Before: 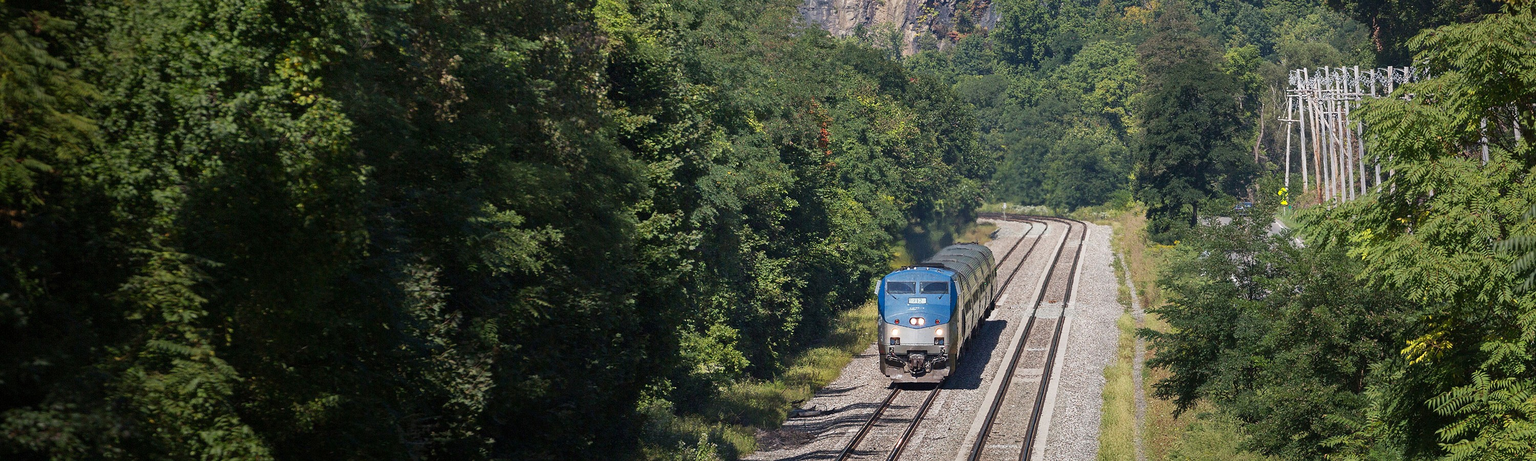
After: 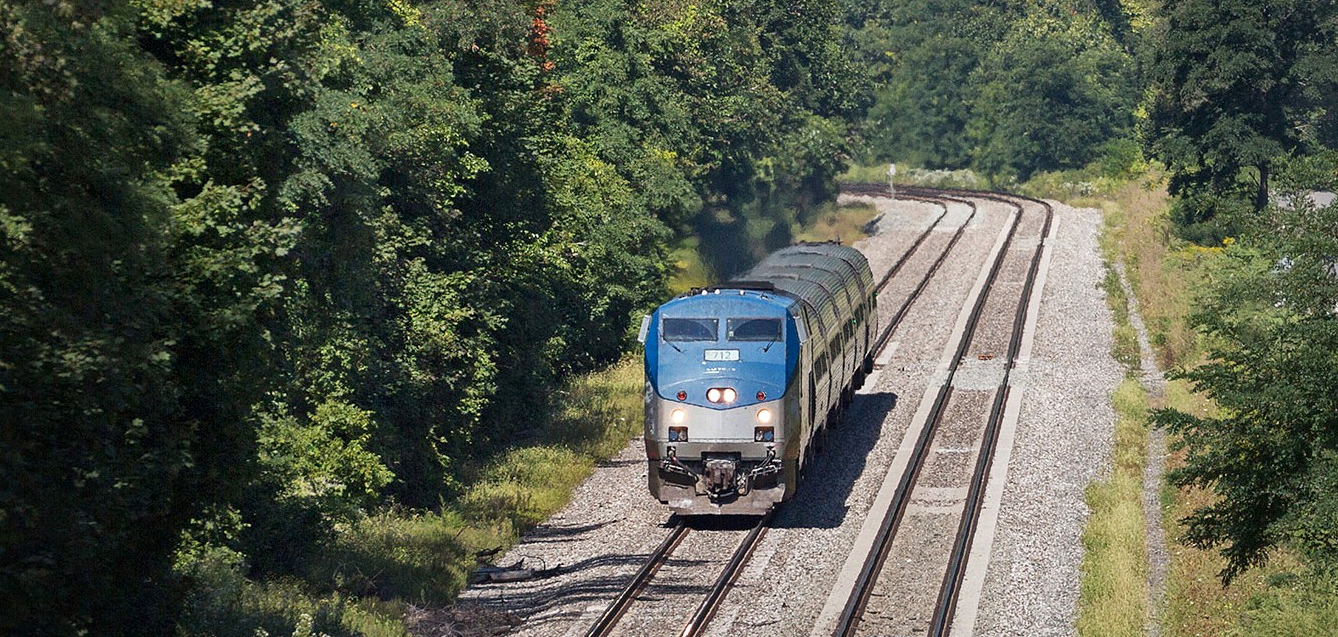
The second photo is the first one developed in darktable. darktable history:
base curve: curves: ch0 [(0, 0) (0.283, 0.295) (1, 1)], preserve colors none
crop: left 35.69%, top 25.818%, right 19.698%, bottom 3.38%
local contrast: mode bilateral grid, contrast 19, coarseness 50, detail 119%, midtone range 0.2
